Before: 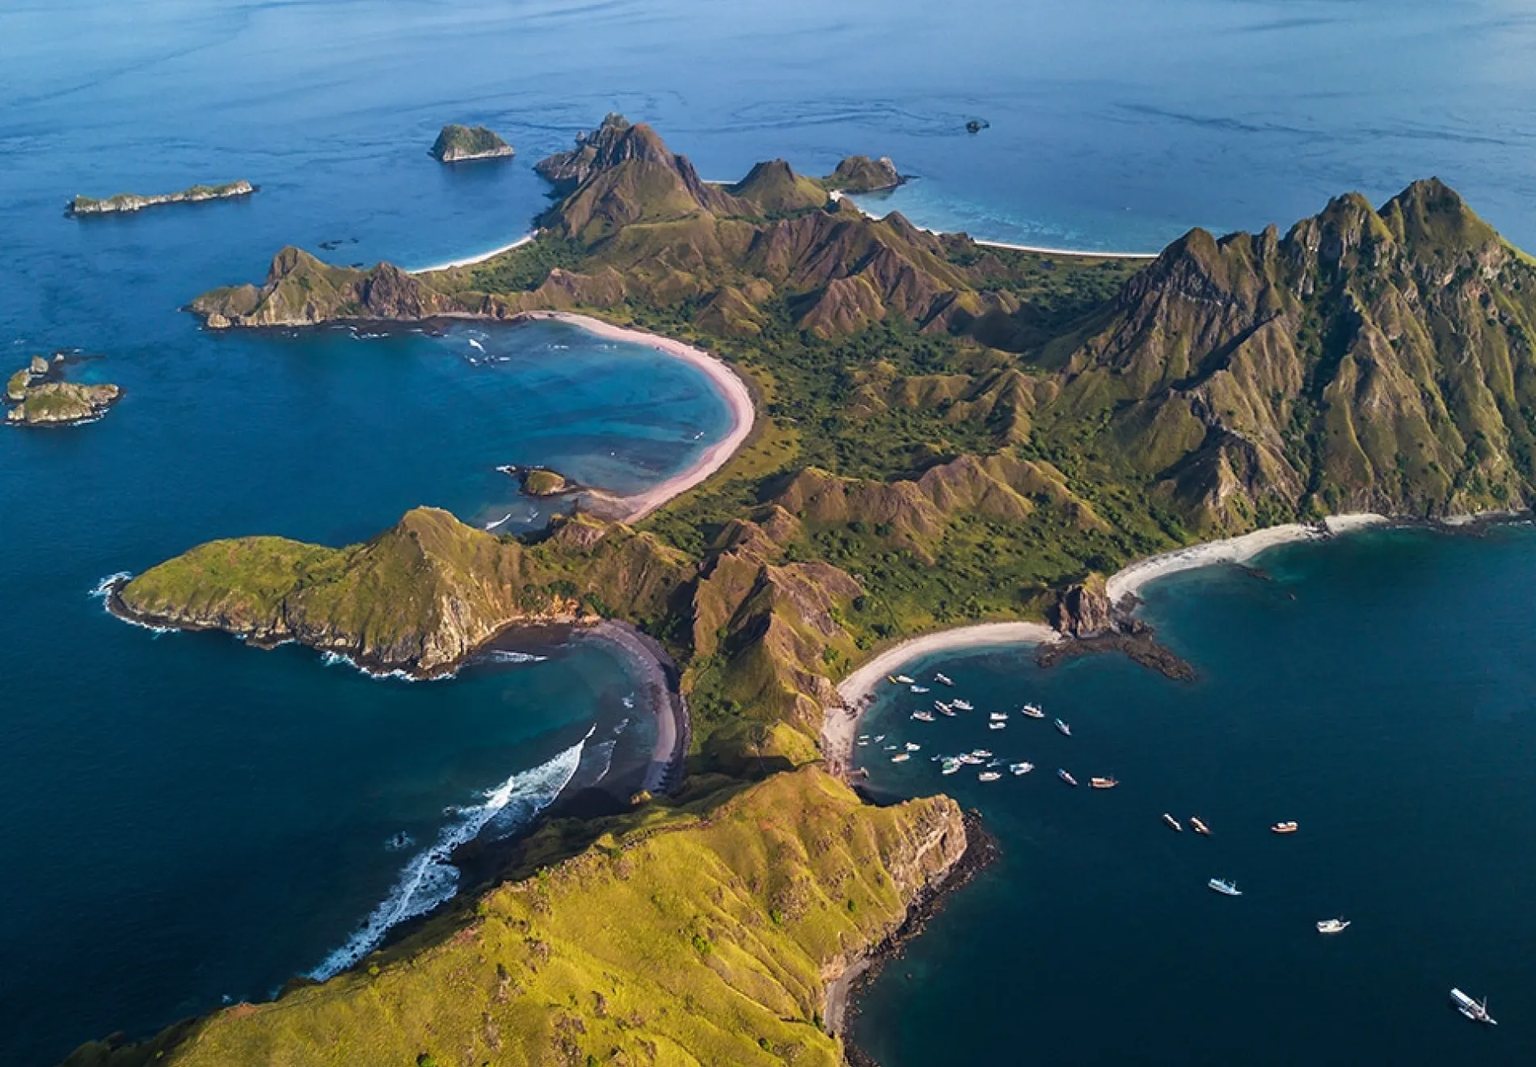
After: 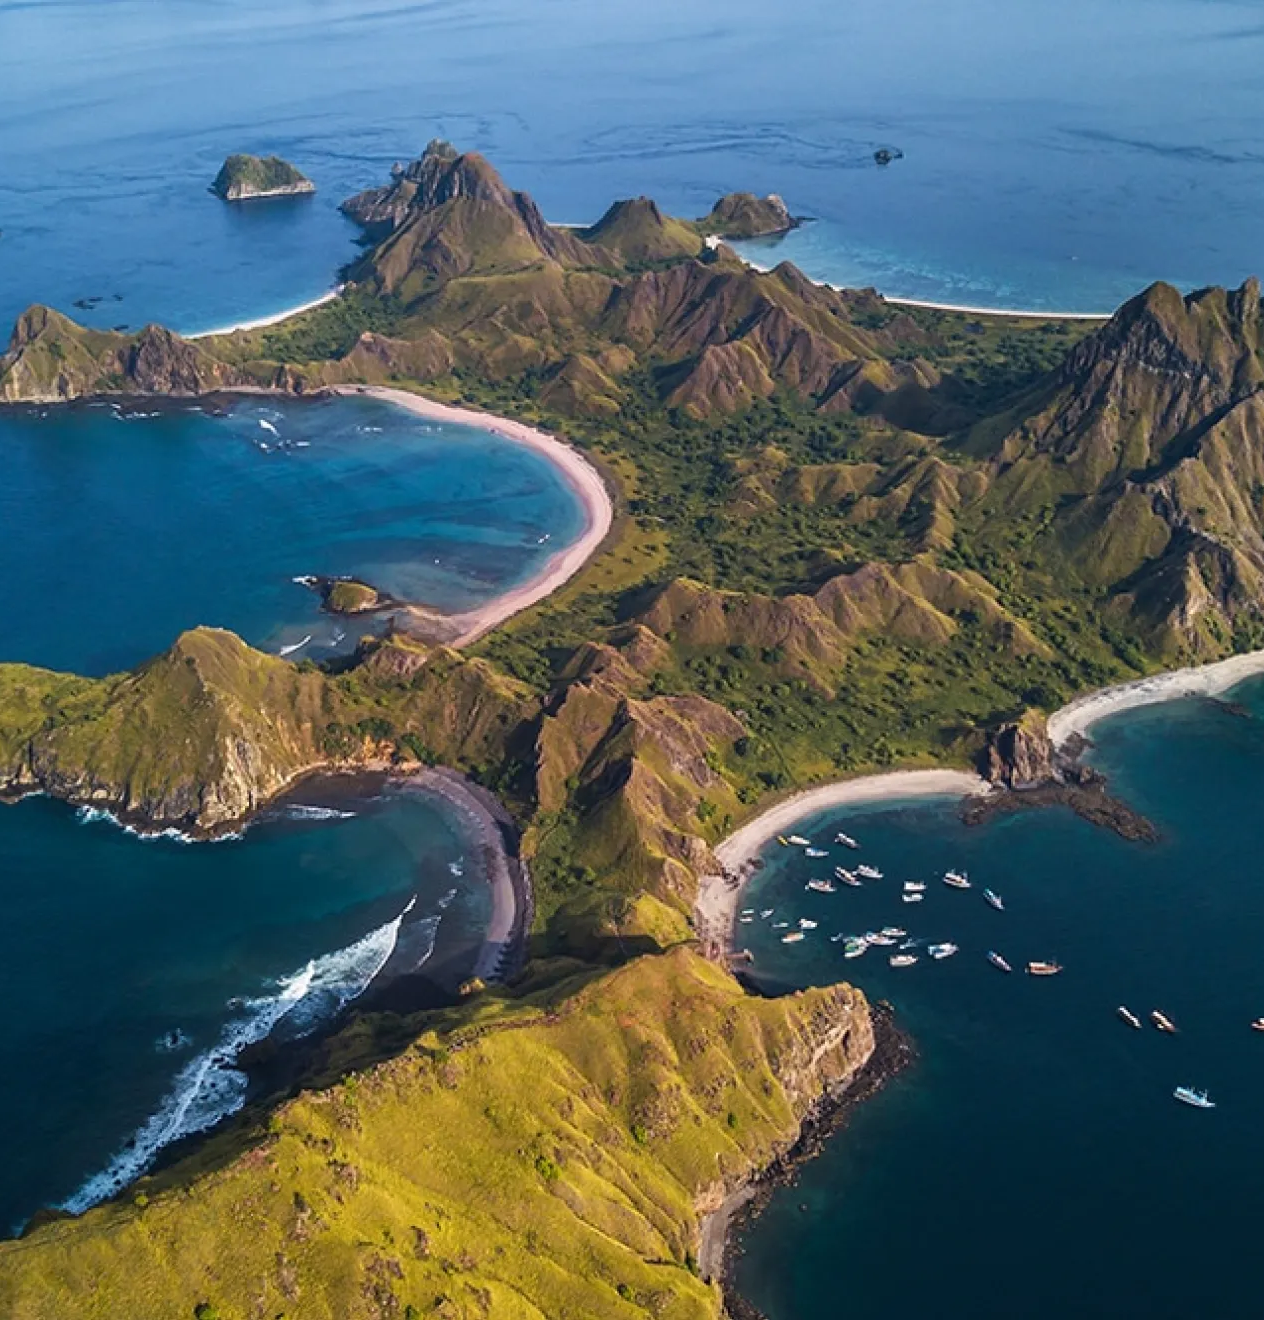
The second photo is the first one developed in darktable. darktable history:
crop: left 16.899%, right 16.556%
color zones: curves: ch2 [(0, 0.5) (0.143, 0.5) (0.286, 0.489) (0.415, 0.421) (0.571, 0.5) (0.714, 0.5) (0.857, 0.5) (1, 0.5)]
